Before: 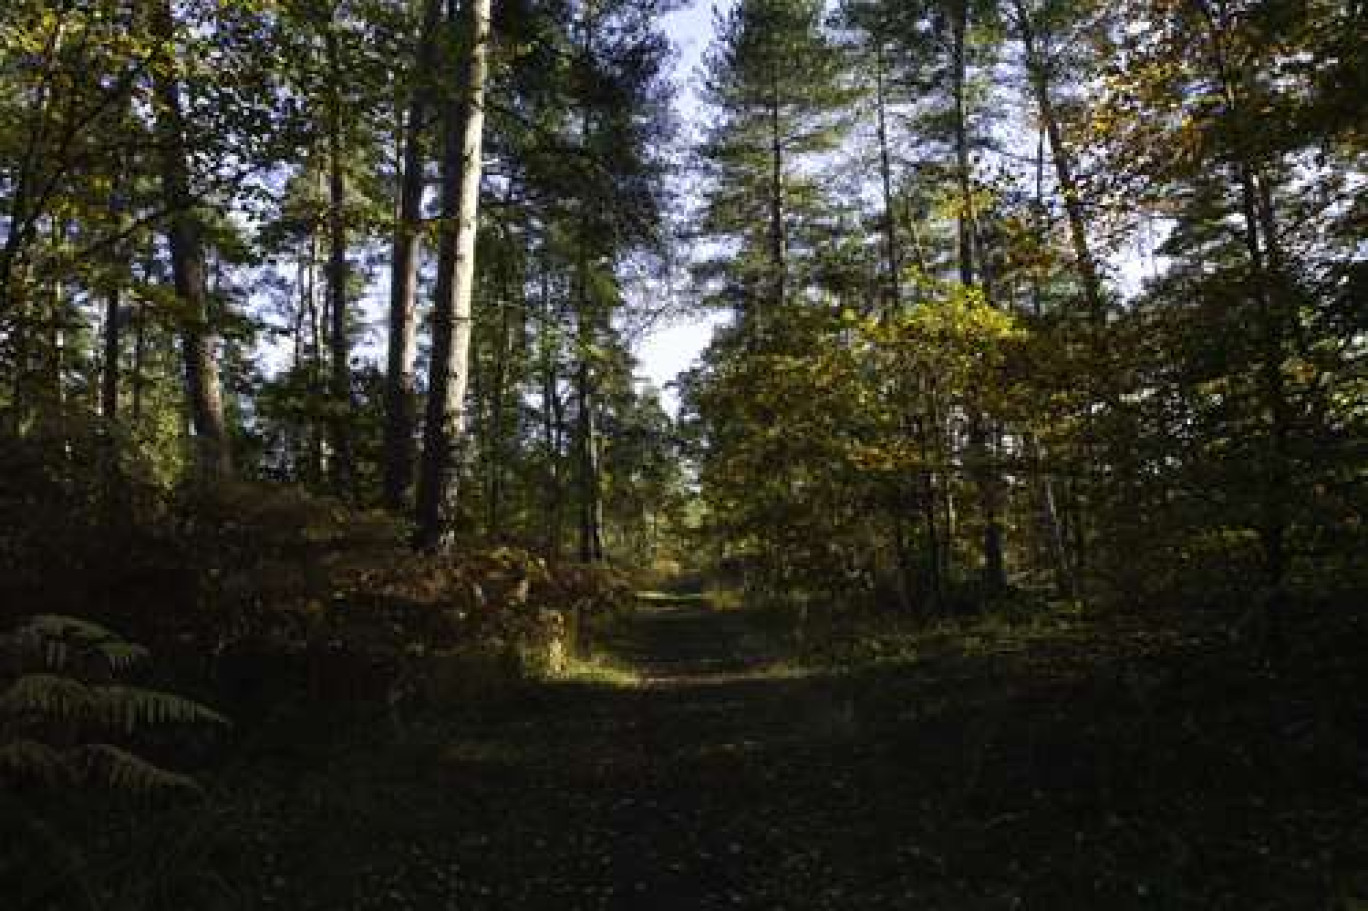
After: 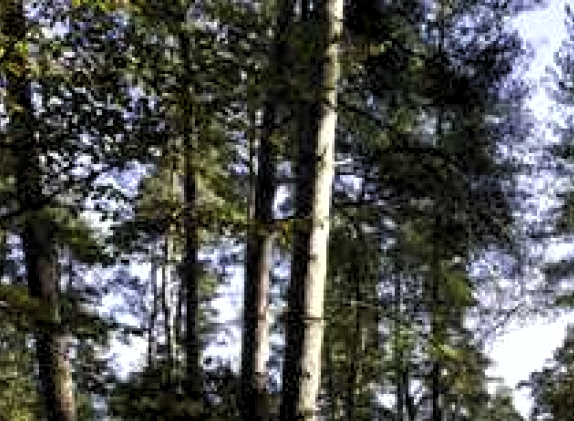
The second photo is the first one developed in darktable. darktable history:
exposure: exposure -0.153 EV, compensate highlight preservation false
crop and rotate: left 10.817%, top 0.062%, right 47.194%, bottom 53.626%
levels: levels [0.055, 0.477, 0.9]
shadows and highlights: radius 125.46, shadows 21.19, highlights -21.19, low approximation 0.01
